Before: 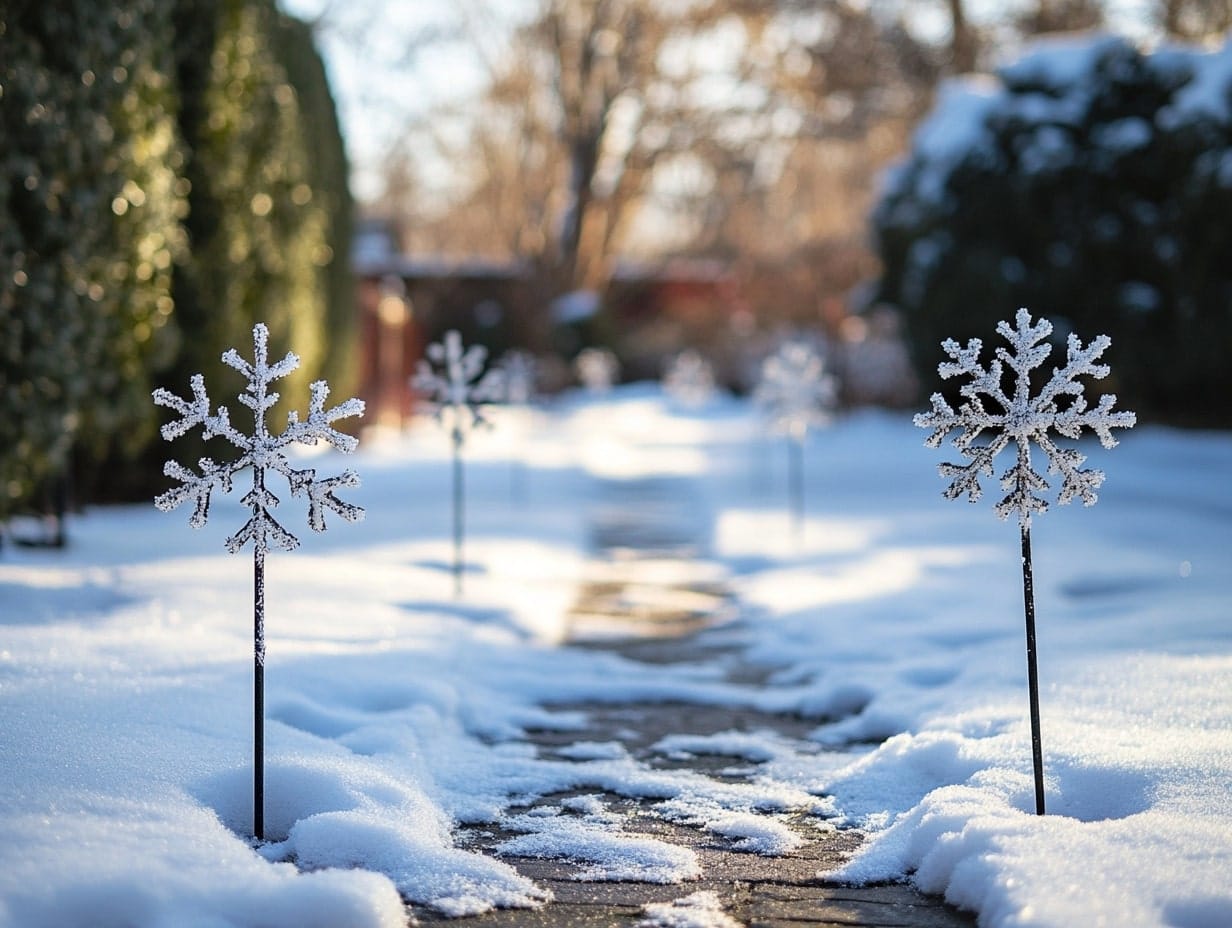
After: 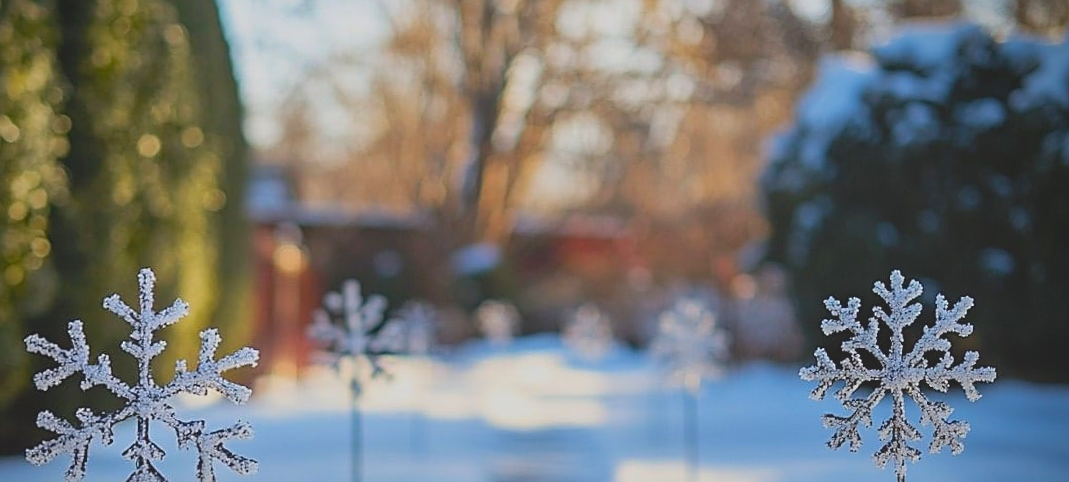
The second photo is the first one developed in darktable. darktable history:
vignetting: brightness -0.629, saturation -0.007, center (-0.028, 0.239)
rotate and perspective: rotation -0.013°, lens shift (vertical) -0.027, lens shift (horizontal) 0.178, crop left 0.016, crop right 0.989, crop top 0.082, crop bottom 0.918
crop and rotate: left 11.812%, bottom 42.776%
color contrast: green-magenta contrast 1.2, blue-yellow contrast 1.2
contrast brightness saturation: contrast -0.28
sharpen: on, module defaults
tone equalizer: on, module defaults
